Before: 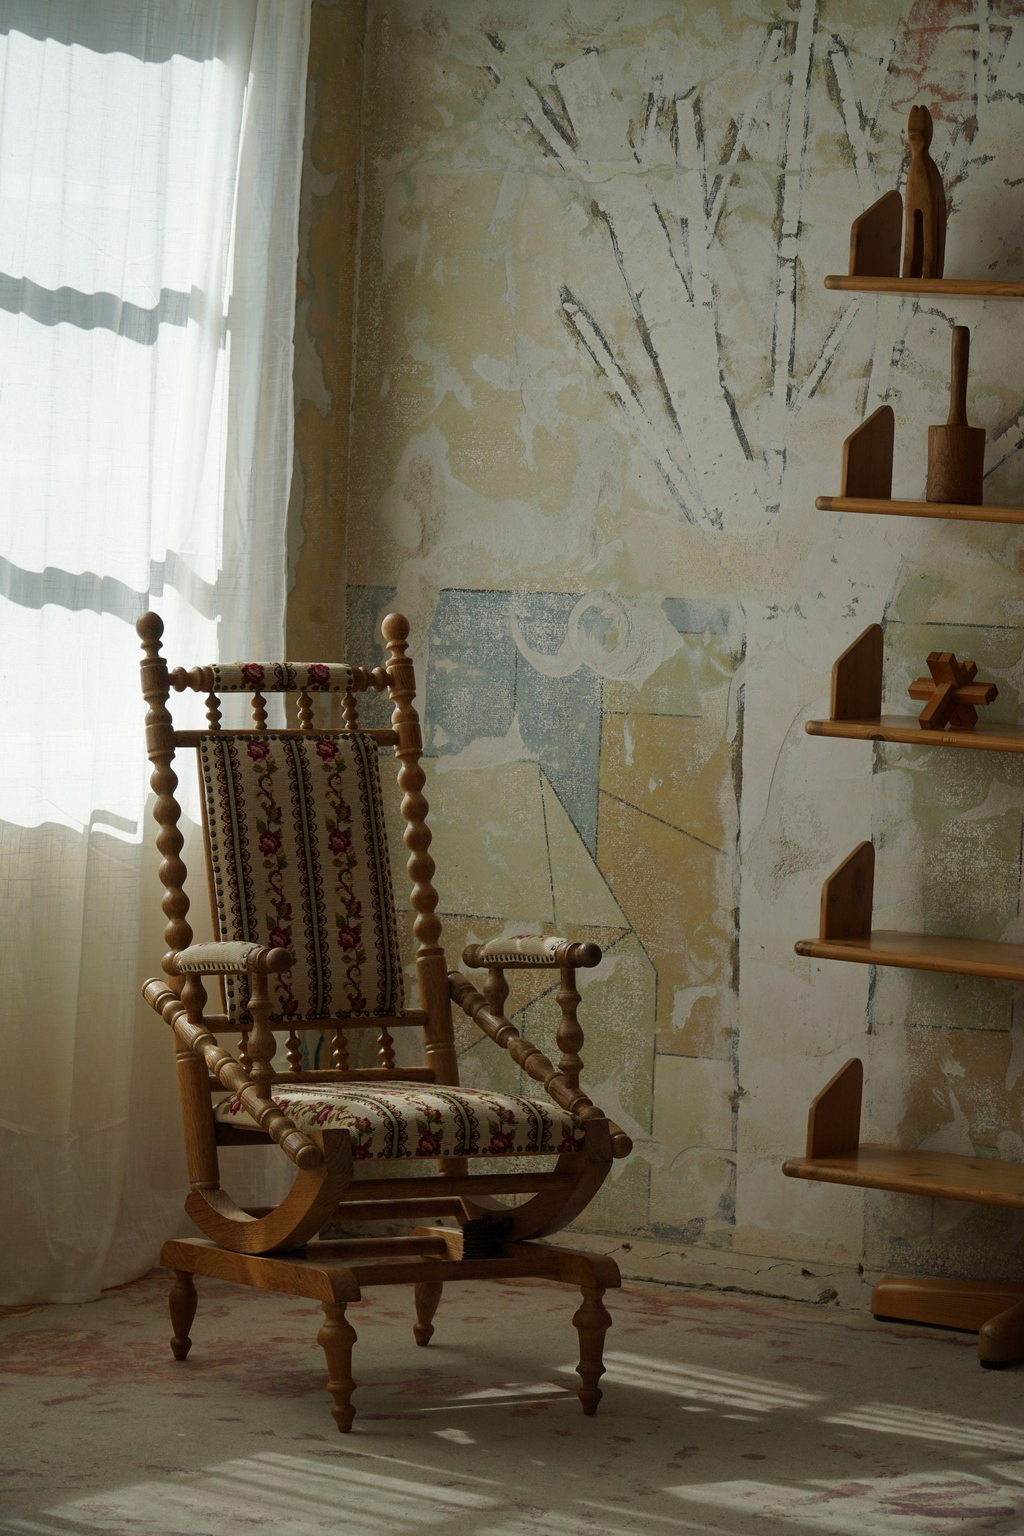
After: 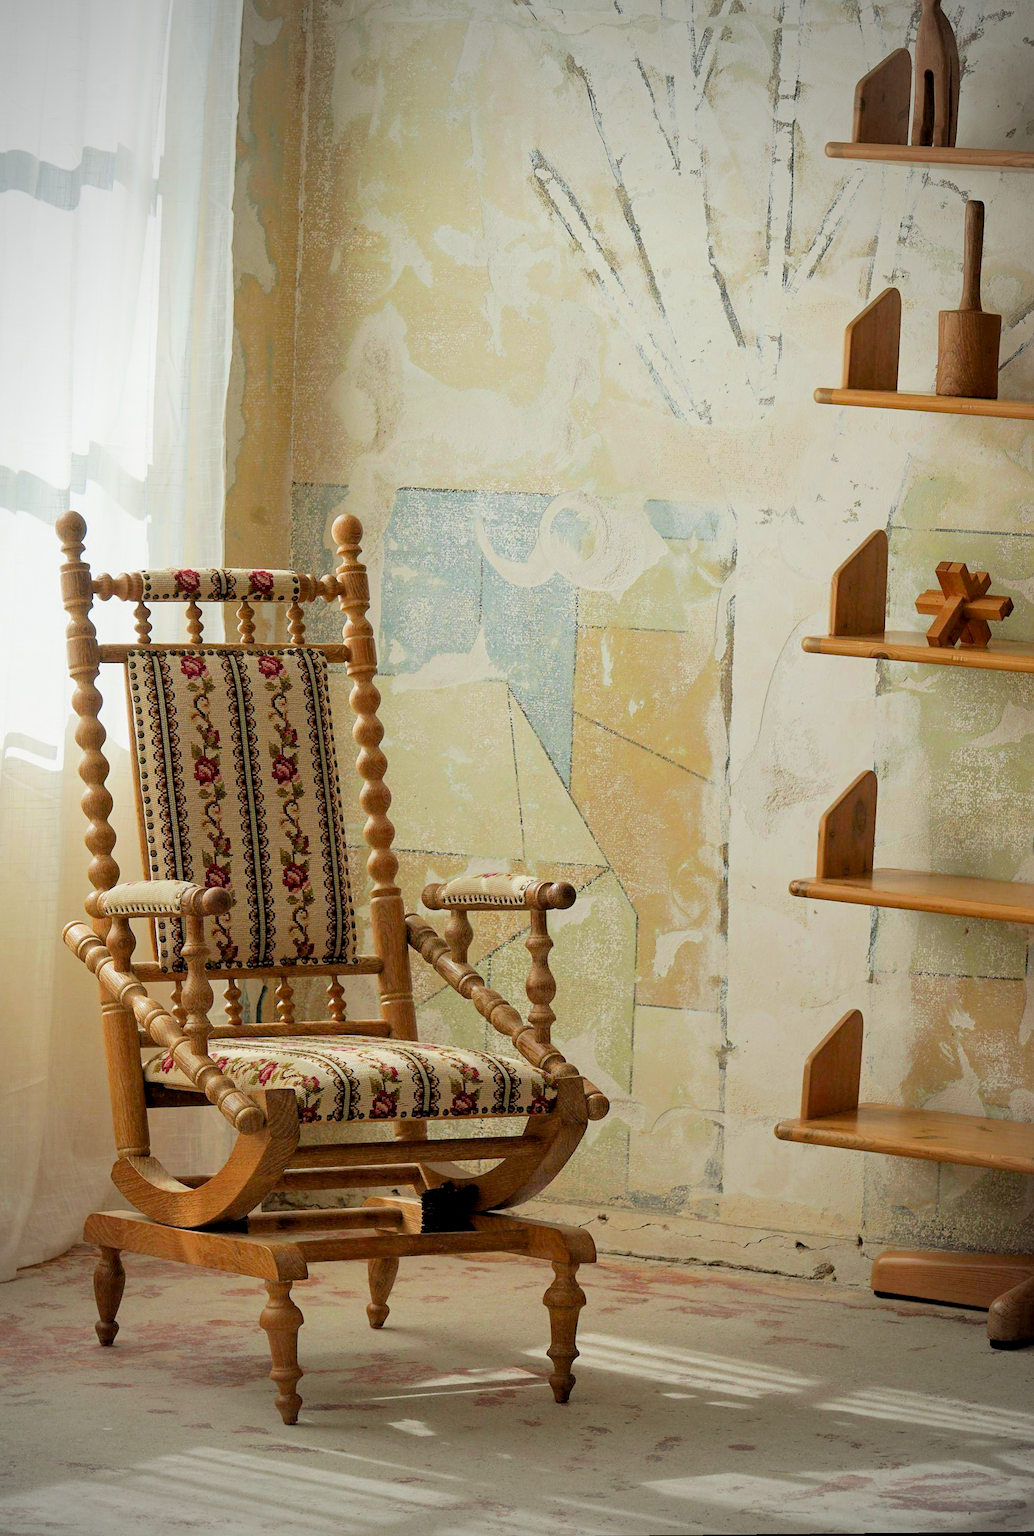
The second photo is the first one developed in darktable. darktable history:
filmic rgb: middle gray luminance 3.44%, black relative exposure -5.92 EV, white relative exposure 6.33 EV, threshold 6 EV, dynamic range scaling 22.4%, target black luminance 0%, hardness 2.33, latitude 45.85%, contrast 0.78, highlights saturation mix 100%, shadows ↔ highlights balance 0.033%, add noise in highlights 0, preserve chrominance max RGB, color science v3 (2019), use custom middle-gray values true, iterations of high-quality reconstruction 0, contrast in highlights soft, enable highlight reconstruction true
local contrast: highlights 100%, shadows 100%, detail 120%, midtone range 0.2
exposure: black level correction 0.001, exposure -0.2 EV, compensate highlight preservation false
crop and rotate: left 8.262%, top 9.226%
sharpen: radius 1.864, amount 0.398, threshold 1.271
vignetting: fall-off start 71.74%
rotate and perspective: rotation 0.174°, lens shift (vertical) 0.013, lens shift (horizontal) 0.019, shear 0.001, automatic cropping original format, crop left 0.007, crop right 0.991, crop top 0.016, crop bottom 0.997
